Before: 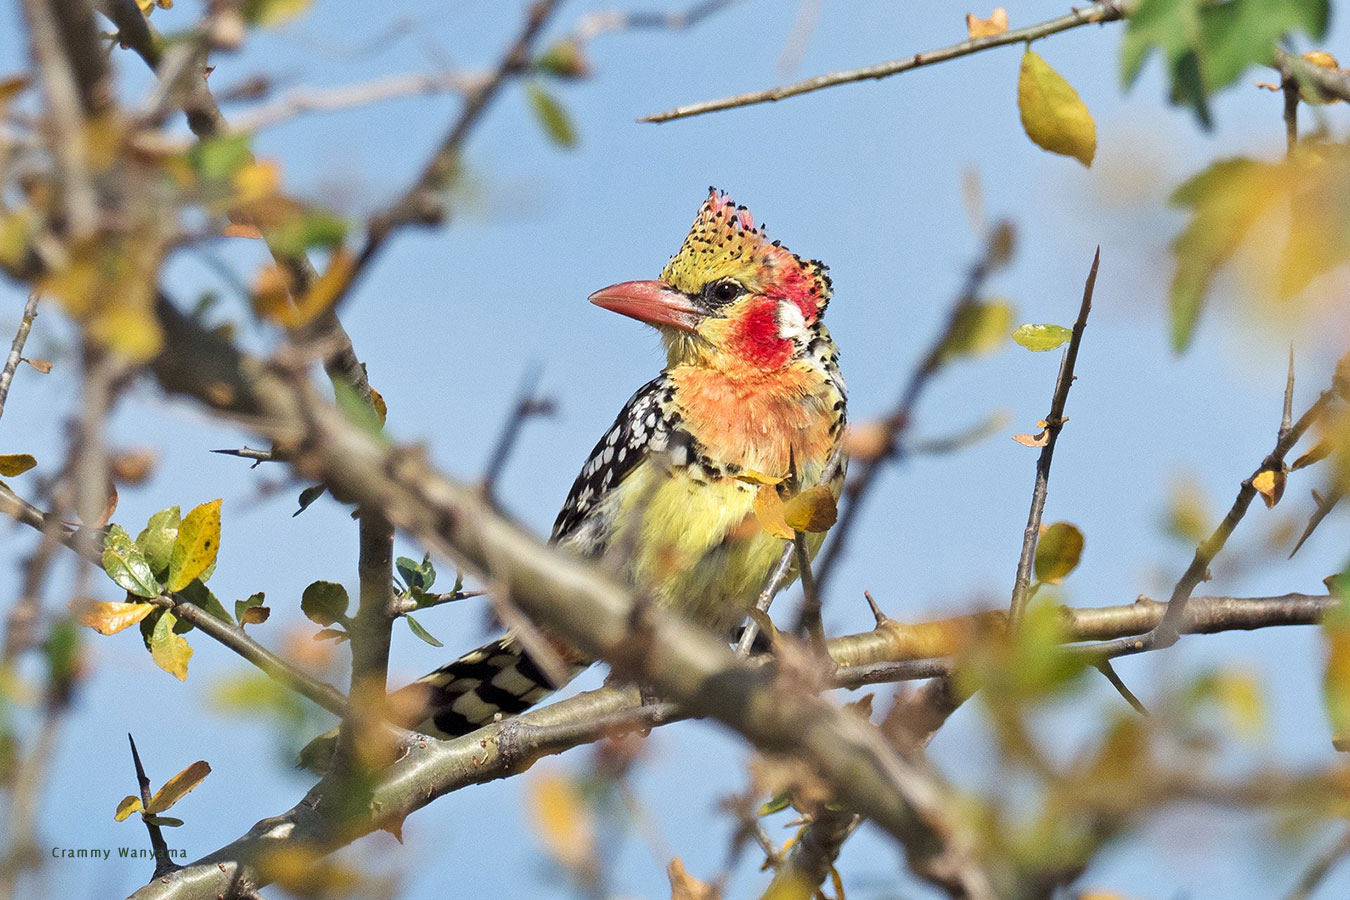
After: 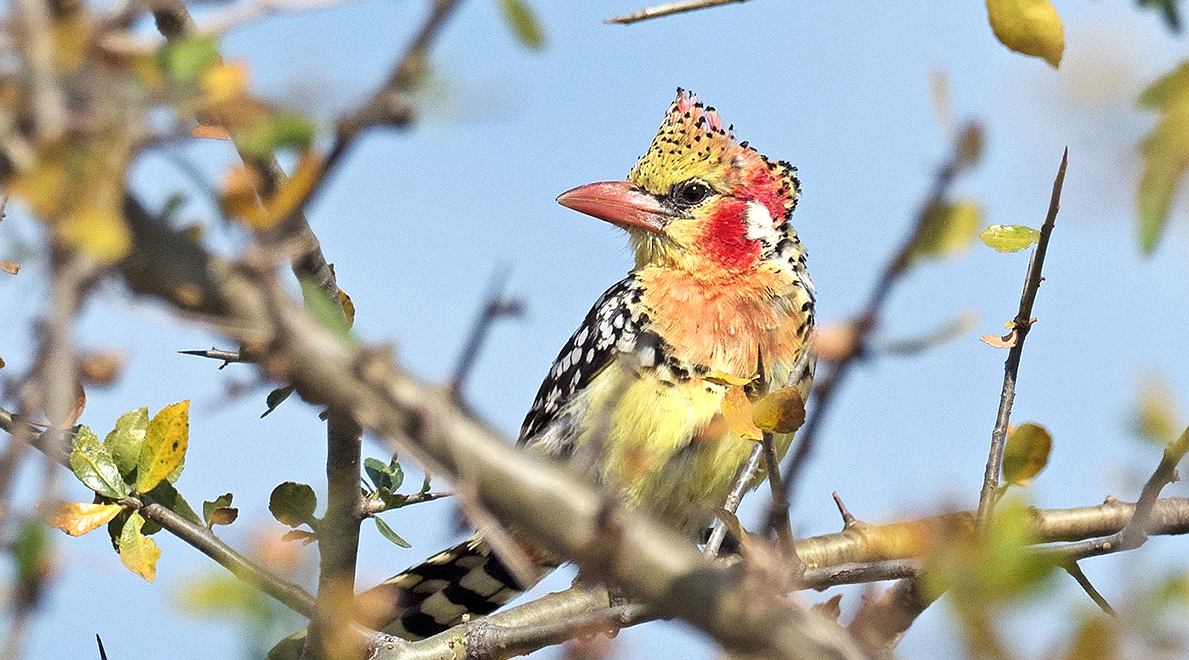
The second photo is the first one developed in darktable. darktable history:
sharpen: radius 1.023
shadows and highlights: radius 45.09, white point adjustment 6.49, compress 79.76%, soften with gaussian
crop and rotate: left 2.412%, top 11.025%, right 9.5%, bottom 15.572%
